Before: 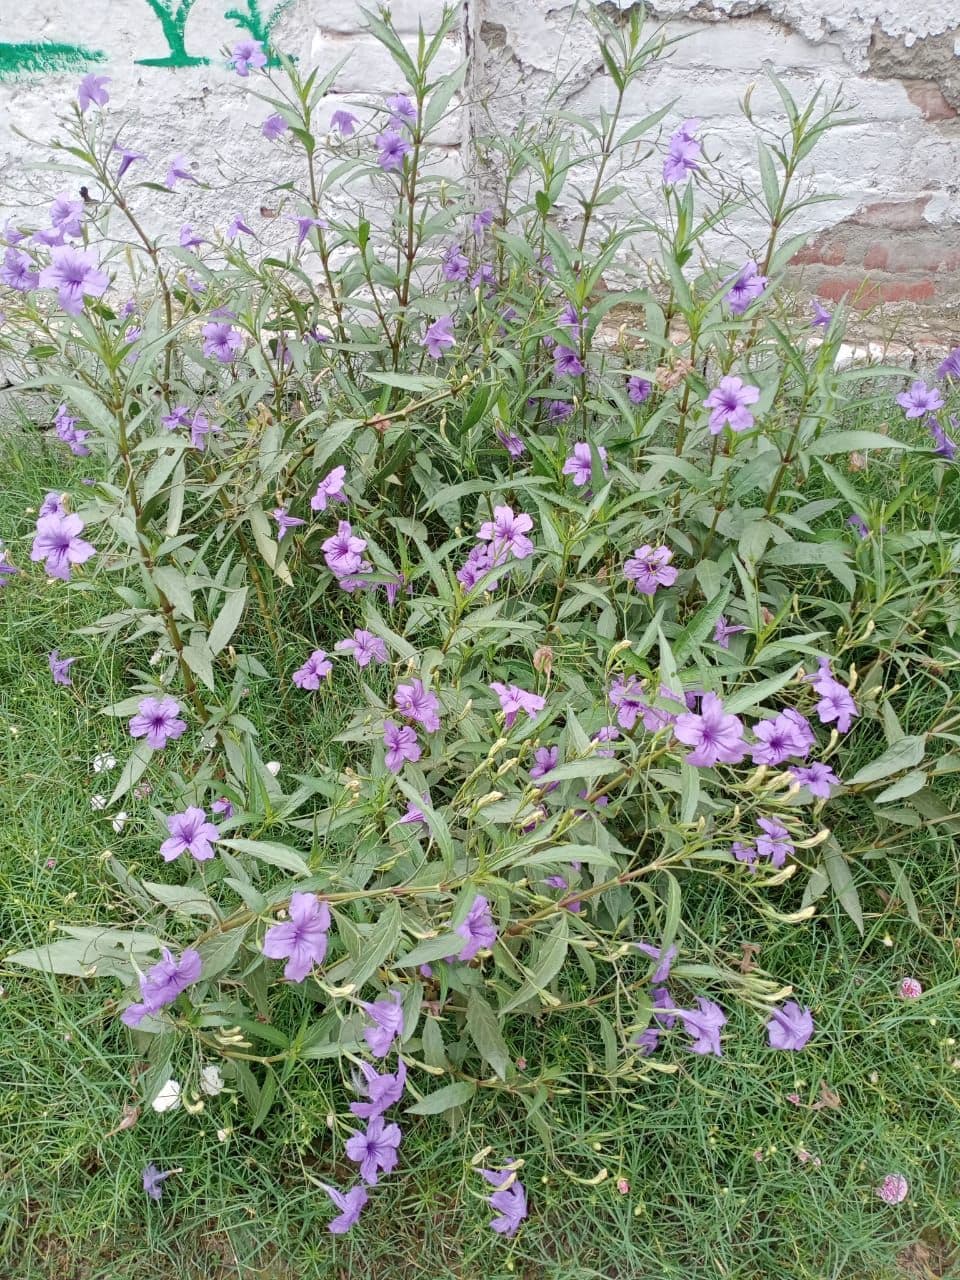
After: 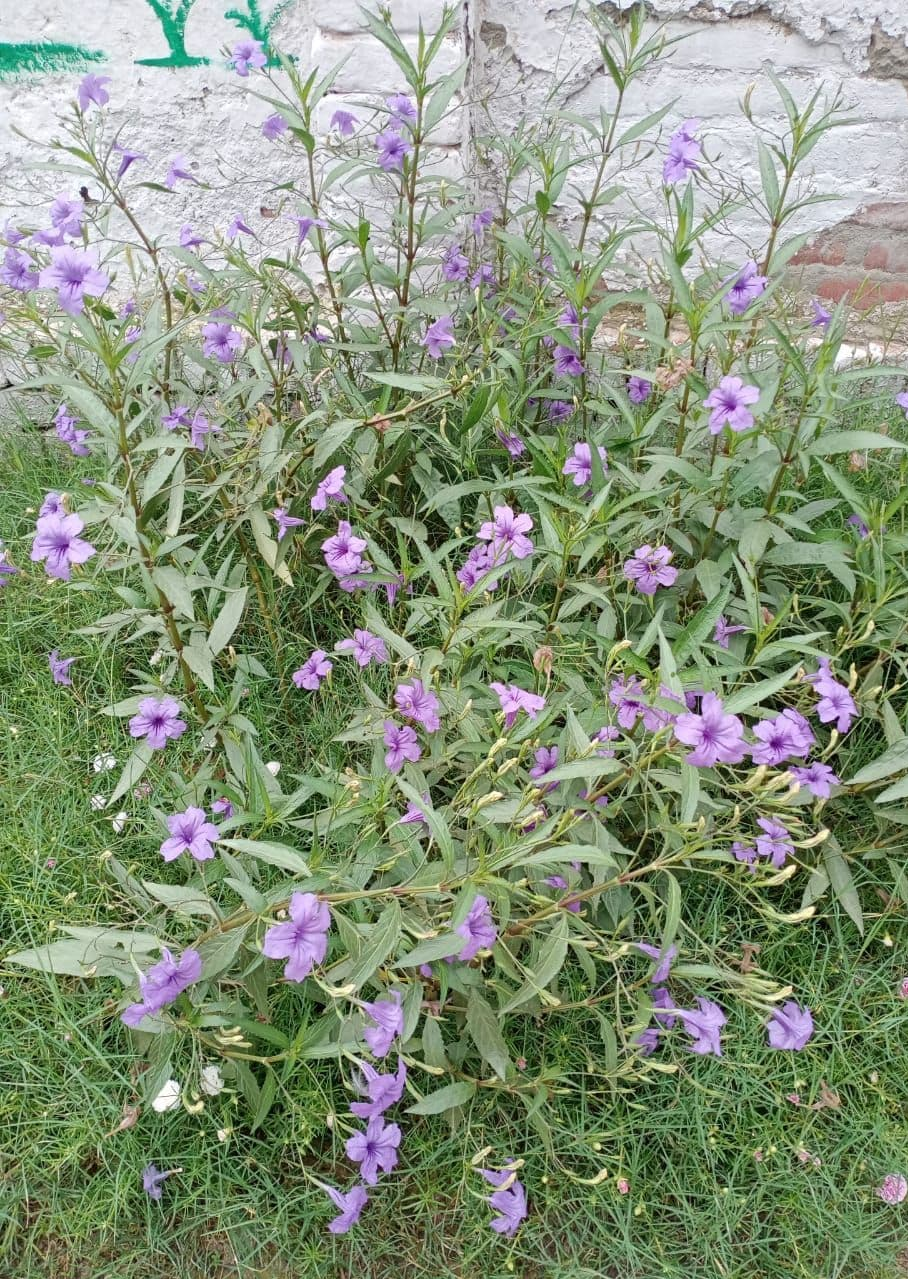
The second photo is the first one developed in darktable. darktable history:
crop and rotate: left 0%, right 5.371%
